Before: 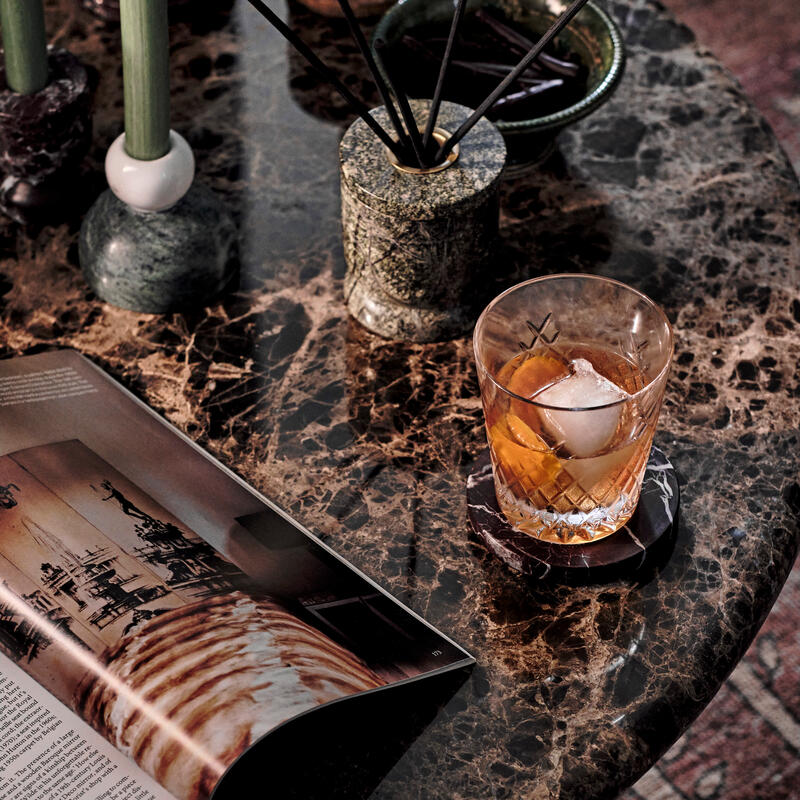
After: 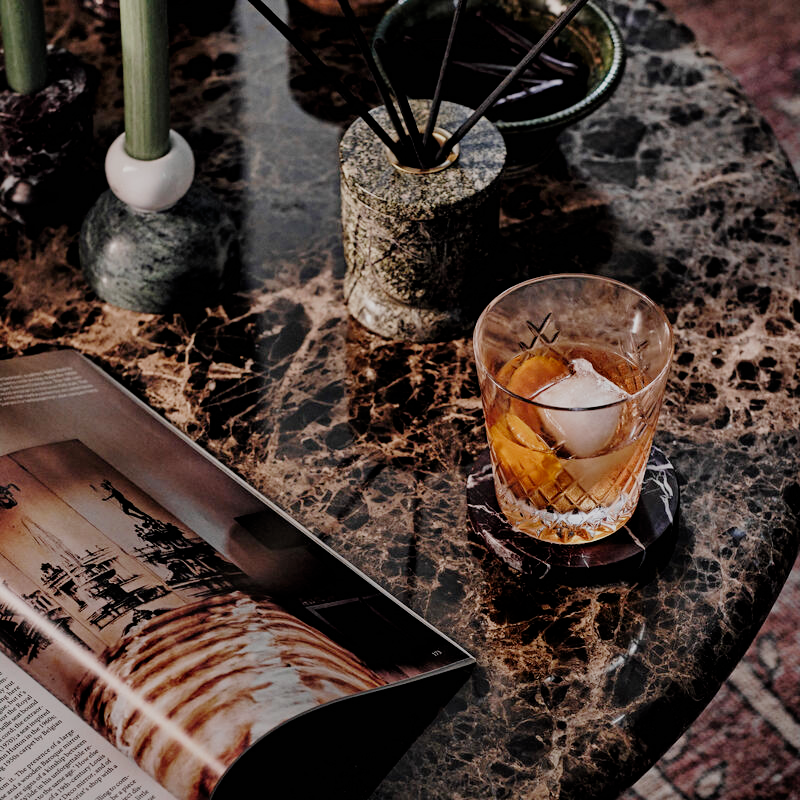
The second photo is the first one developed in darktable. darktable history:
filmic rgb: black relative exposure -8.41 EV, white relative exposure 4.66 EV, hardness 3.81, preserve chrominance no, color science v4 (2020), iterations of high-quality reconstruction 0, contrast in shadows soft
